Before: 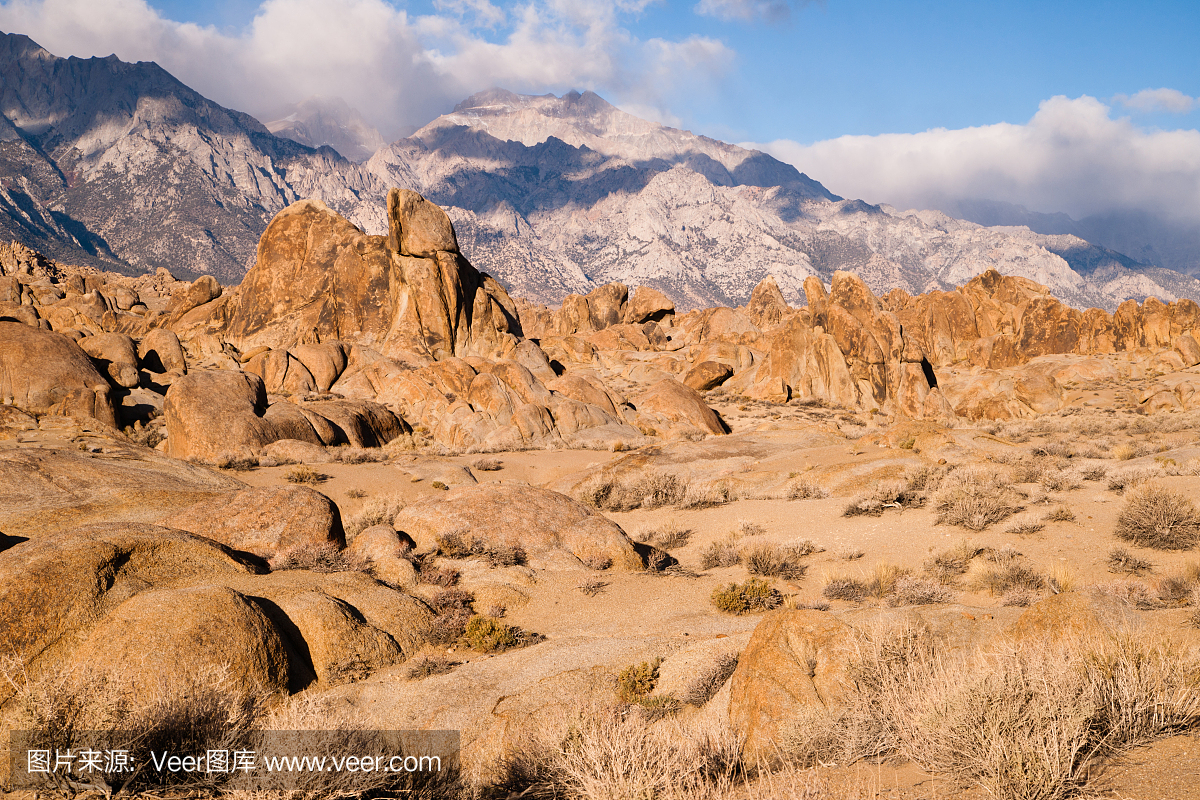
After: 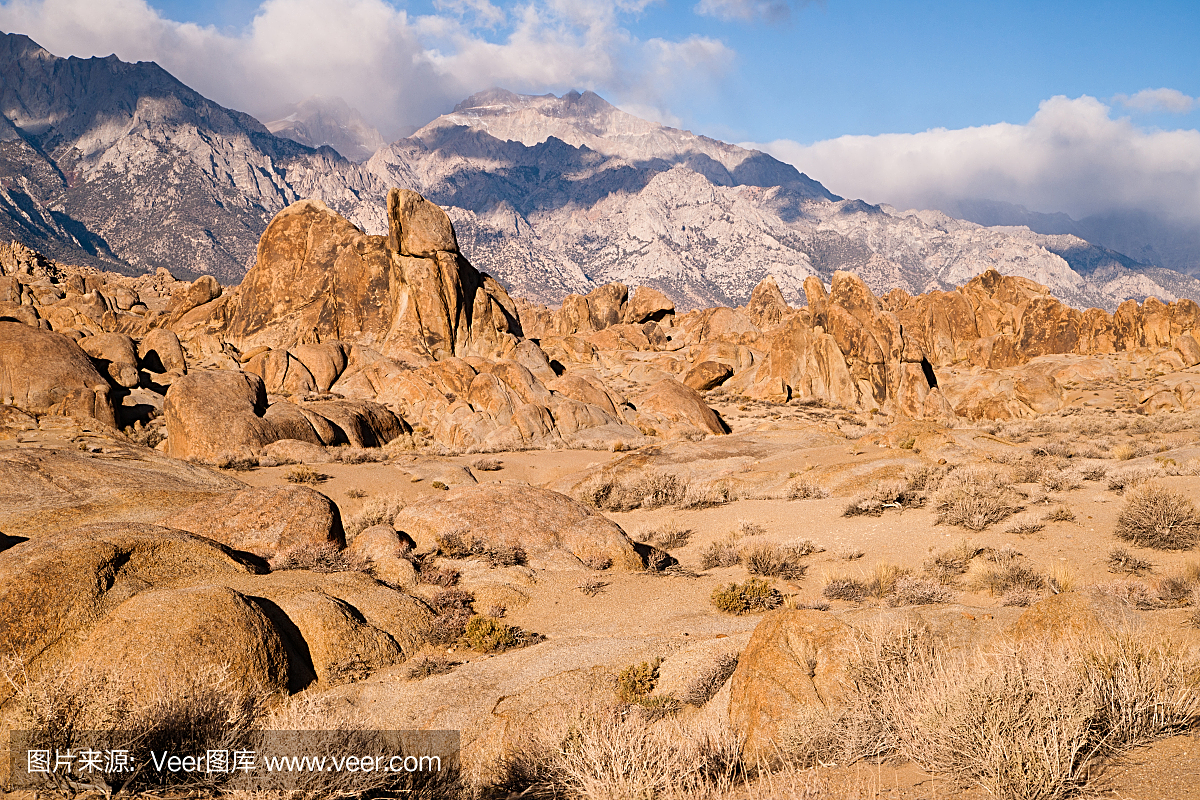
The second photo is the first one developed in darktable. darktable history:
sharpen: radius 2.194, amount 0.381, threshold 0.042
